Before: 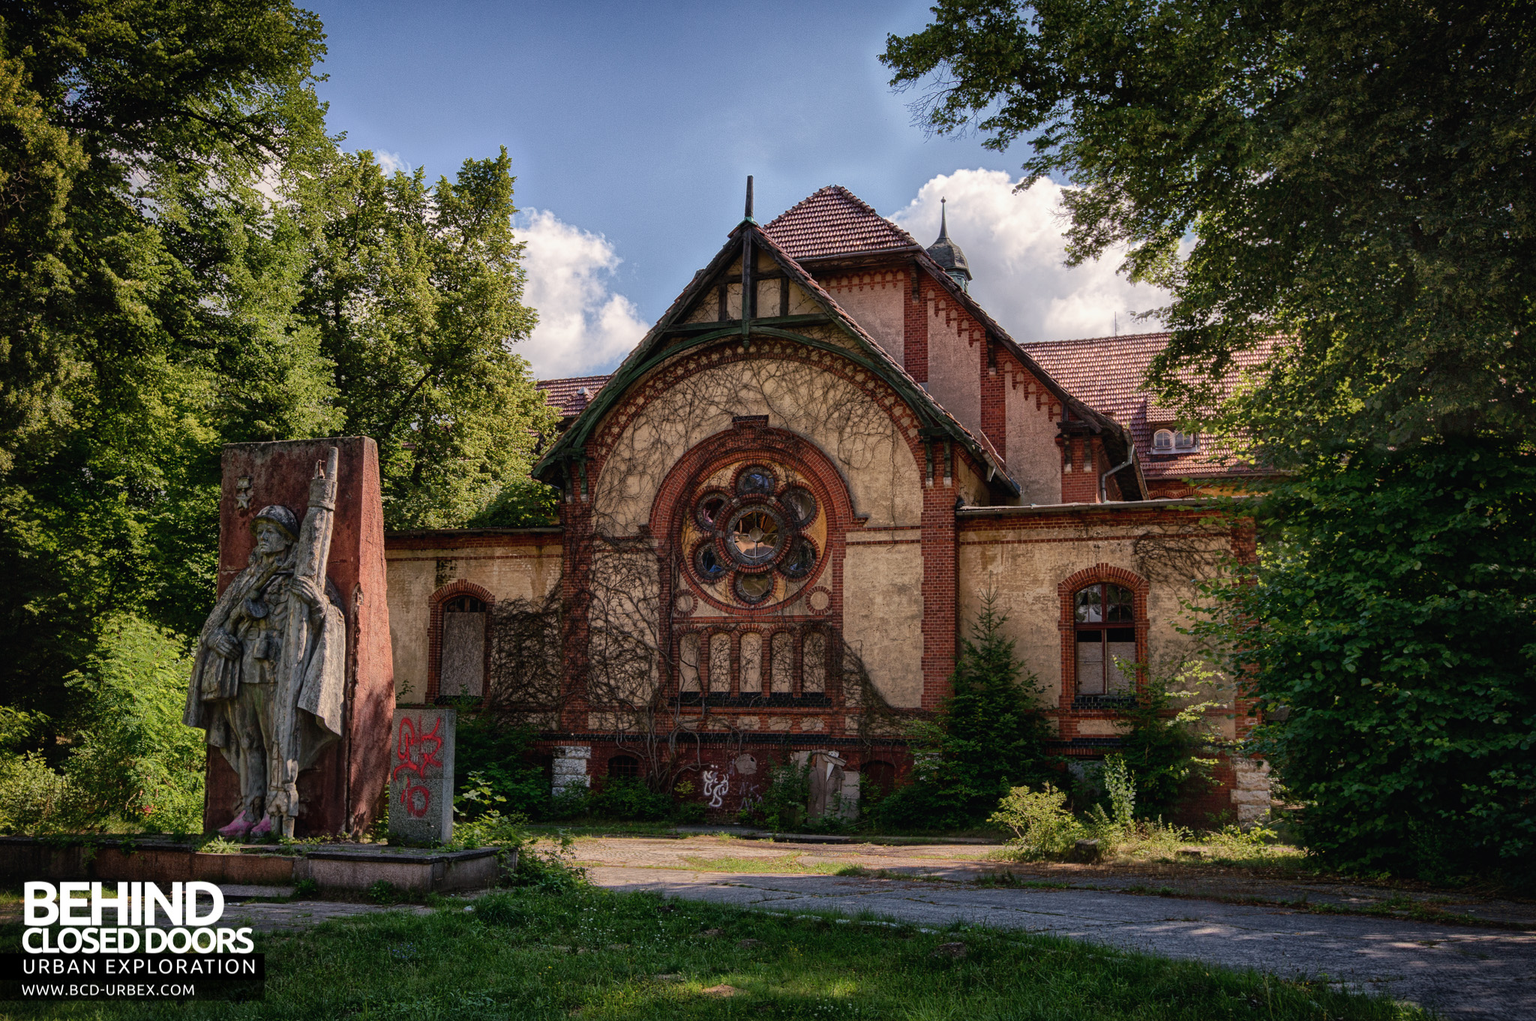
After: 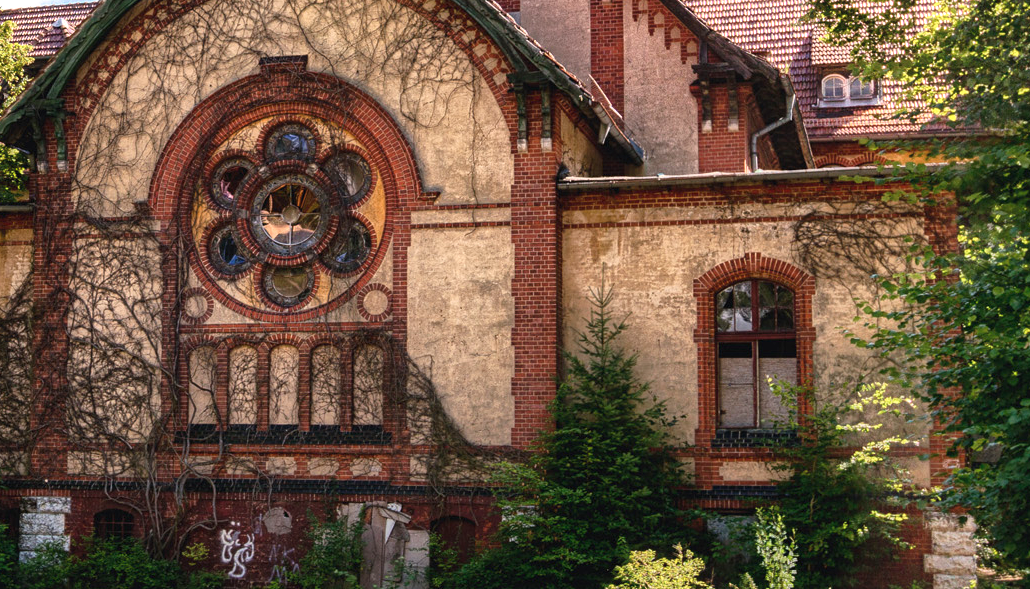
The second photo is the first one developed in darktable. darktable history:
crop: left 35.03%, top 36.625%, right 14.663%, bottom 20.057%
exposure: black level correction 0, exposure 1 EV, compensate exposure bias true, compensate highlight preservation false
